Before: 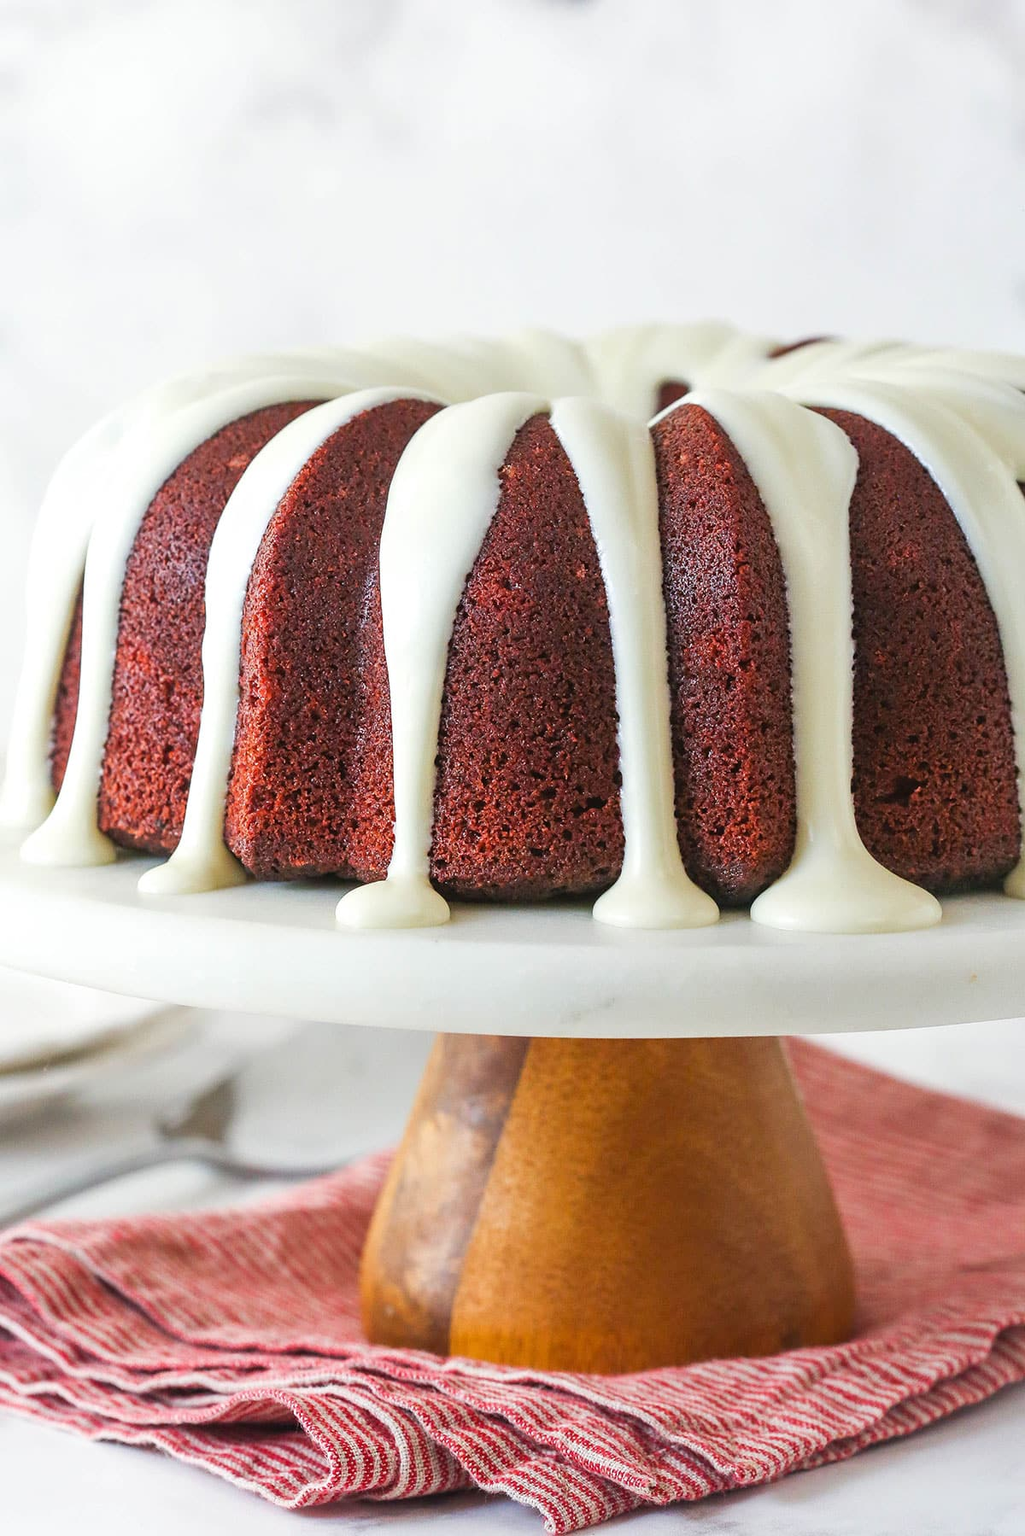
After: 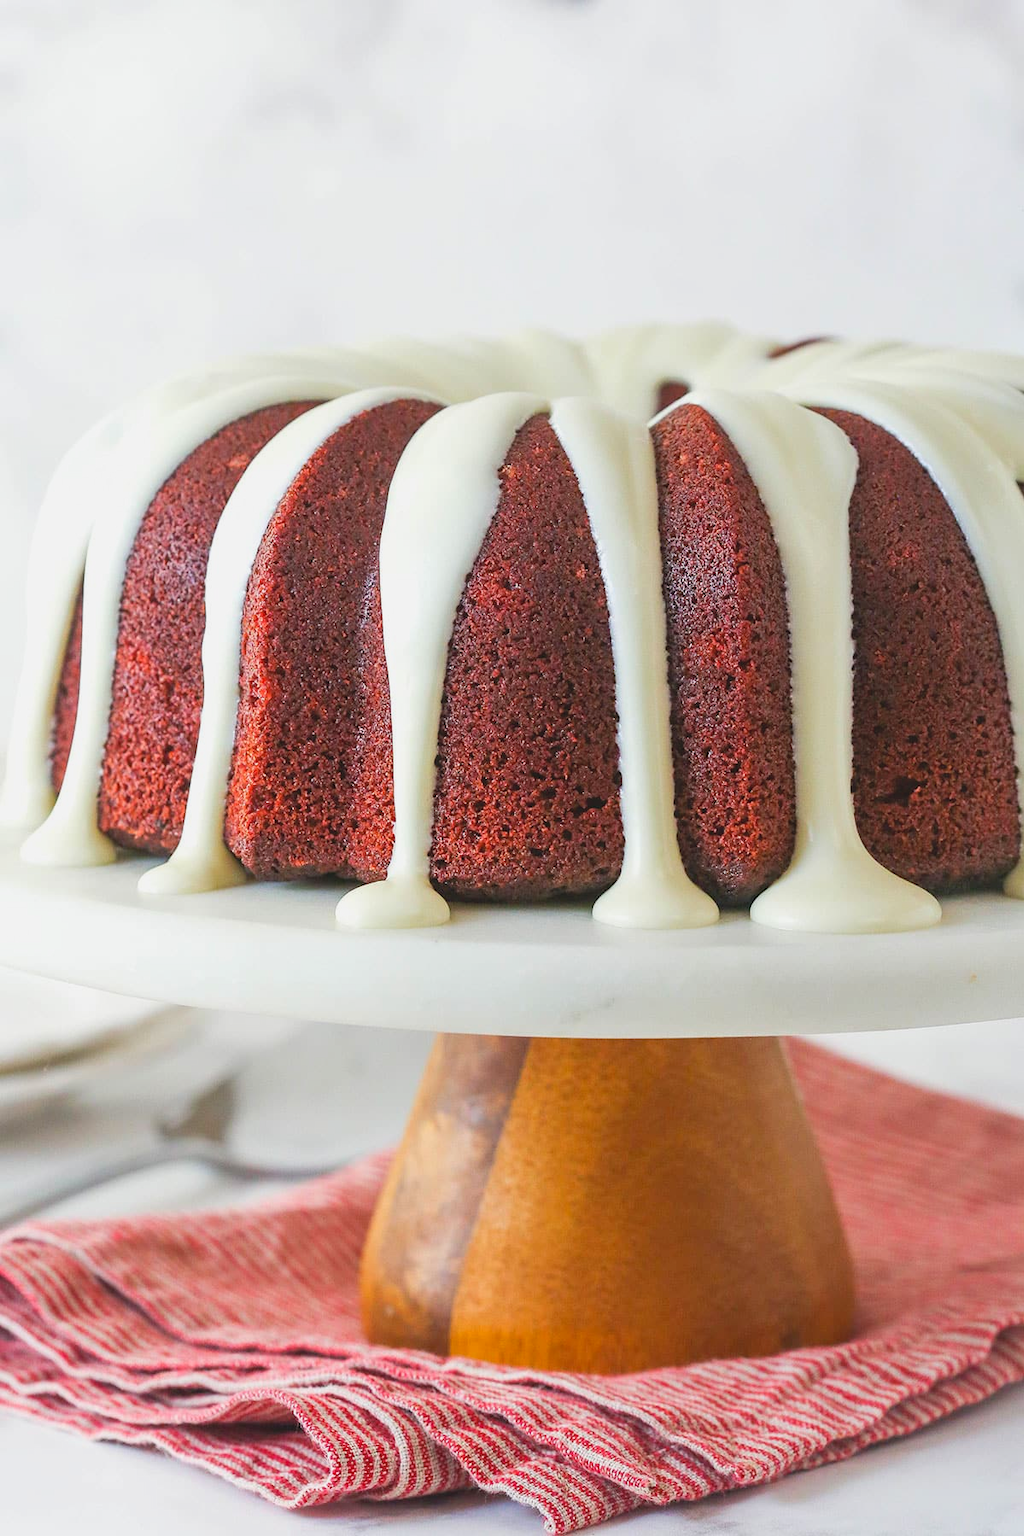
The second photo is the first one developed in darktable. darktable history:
contrast brightness saturation: contrast -0.096, brightness 0.048, saturation 0.082
